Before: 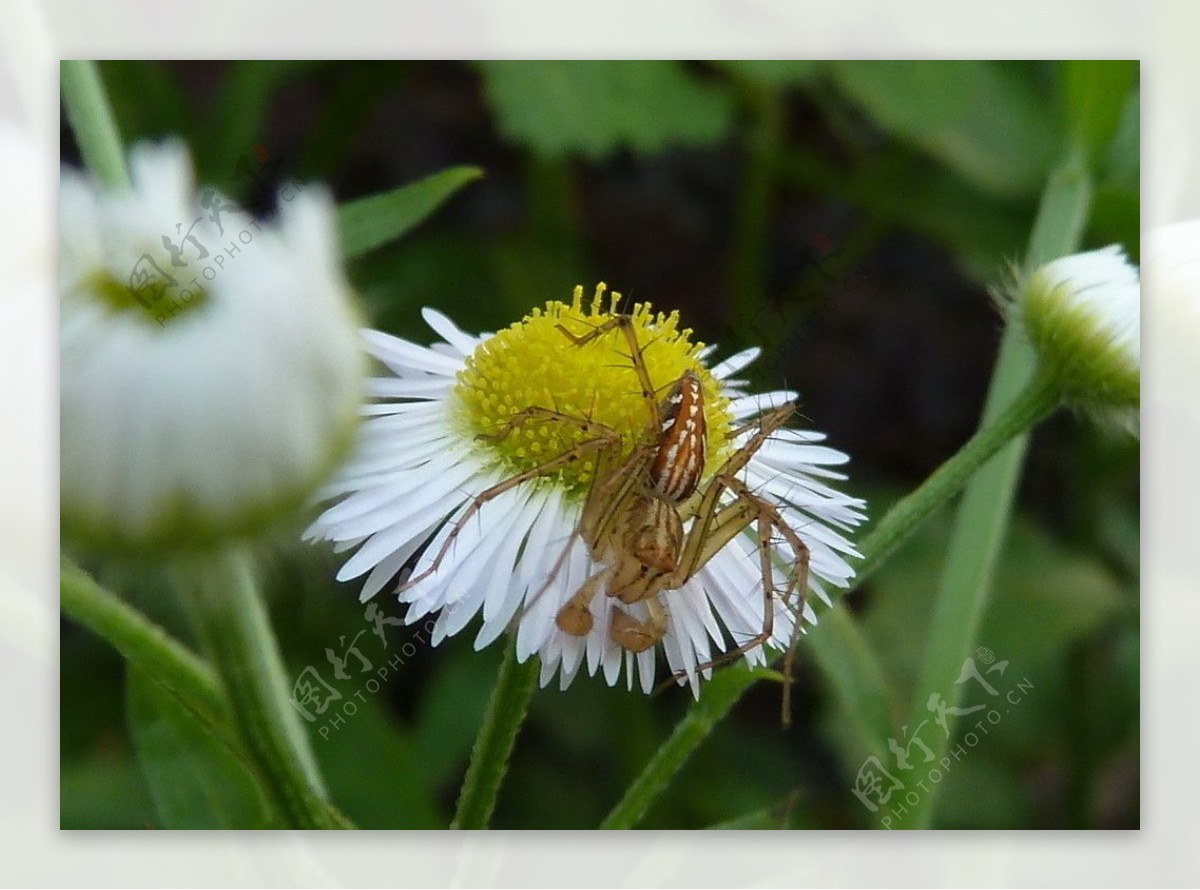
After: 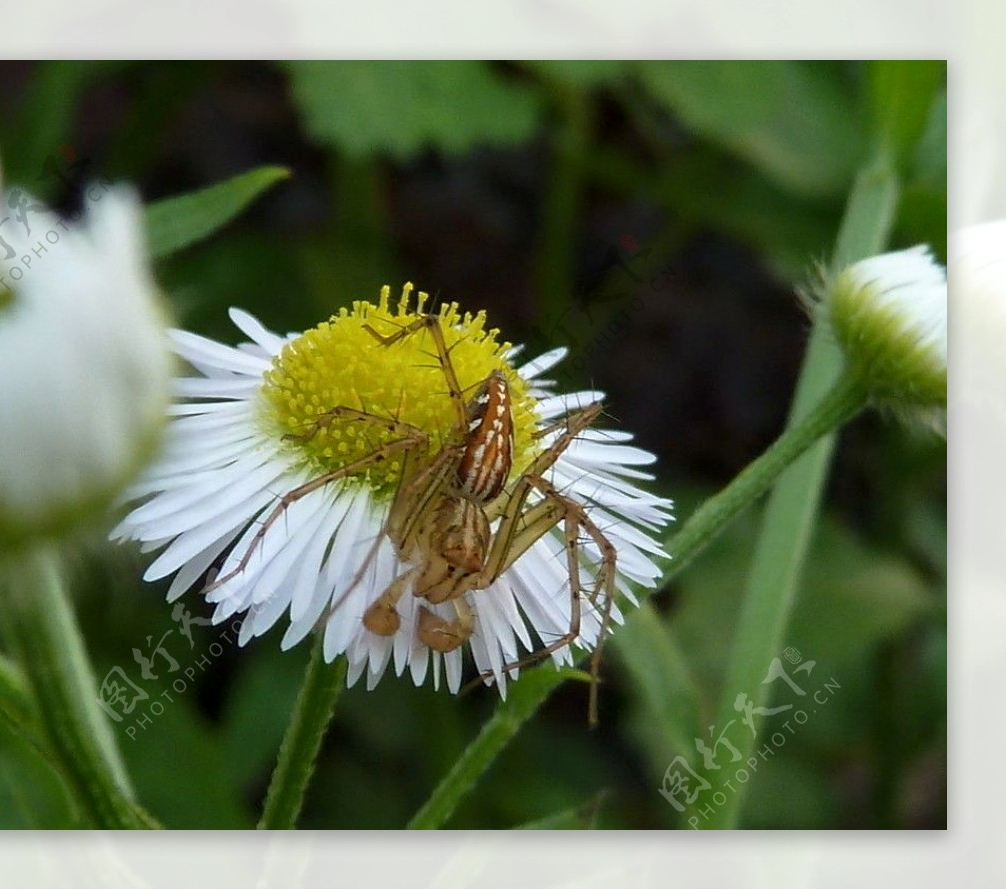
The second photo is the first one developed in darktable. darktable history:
crop: left 16.145%
local contrast: highlights 100%, shadows 100%, detail 120%, midtone range 0.2
